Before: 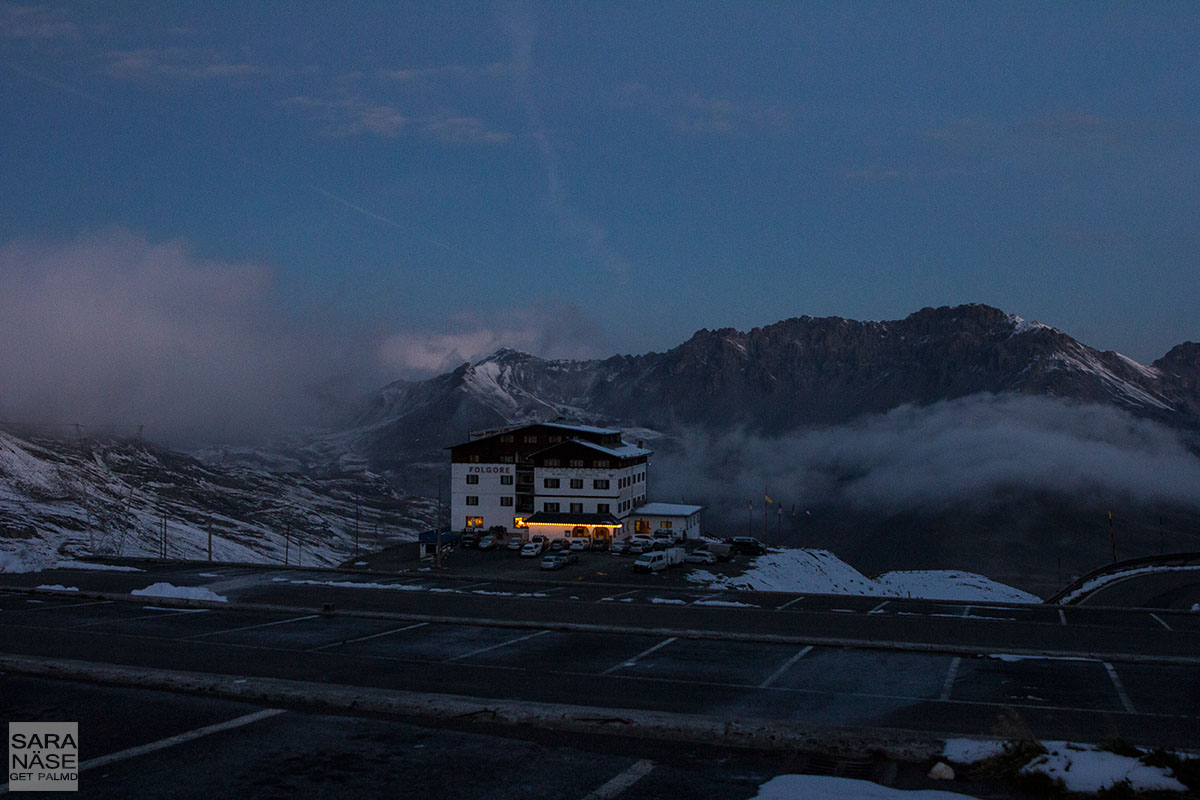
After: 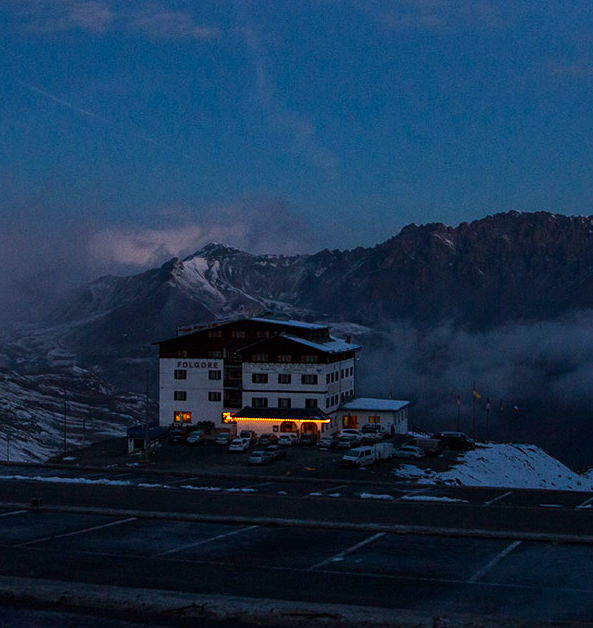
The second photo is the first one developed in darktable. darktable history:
crop and rotate: angle 0.02°, left 24.353%, top 13.219%, right 26.156%, bottom 8.224%
contrast brightness saturation: contrast 0.16, saturation 0.32
